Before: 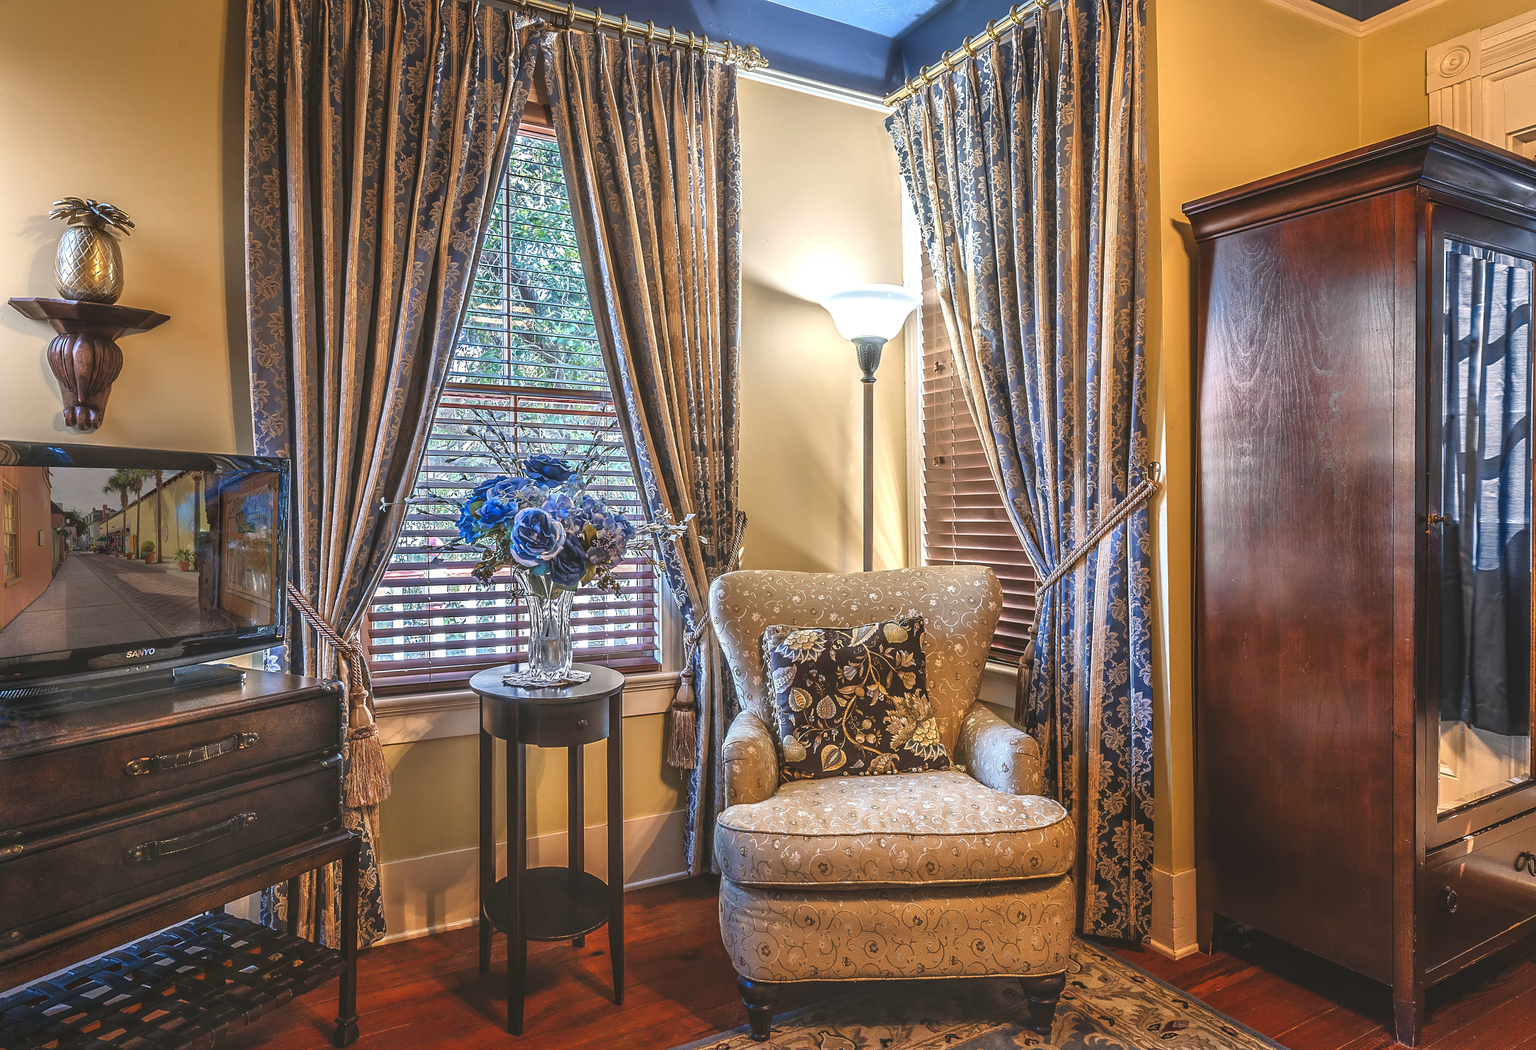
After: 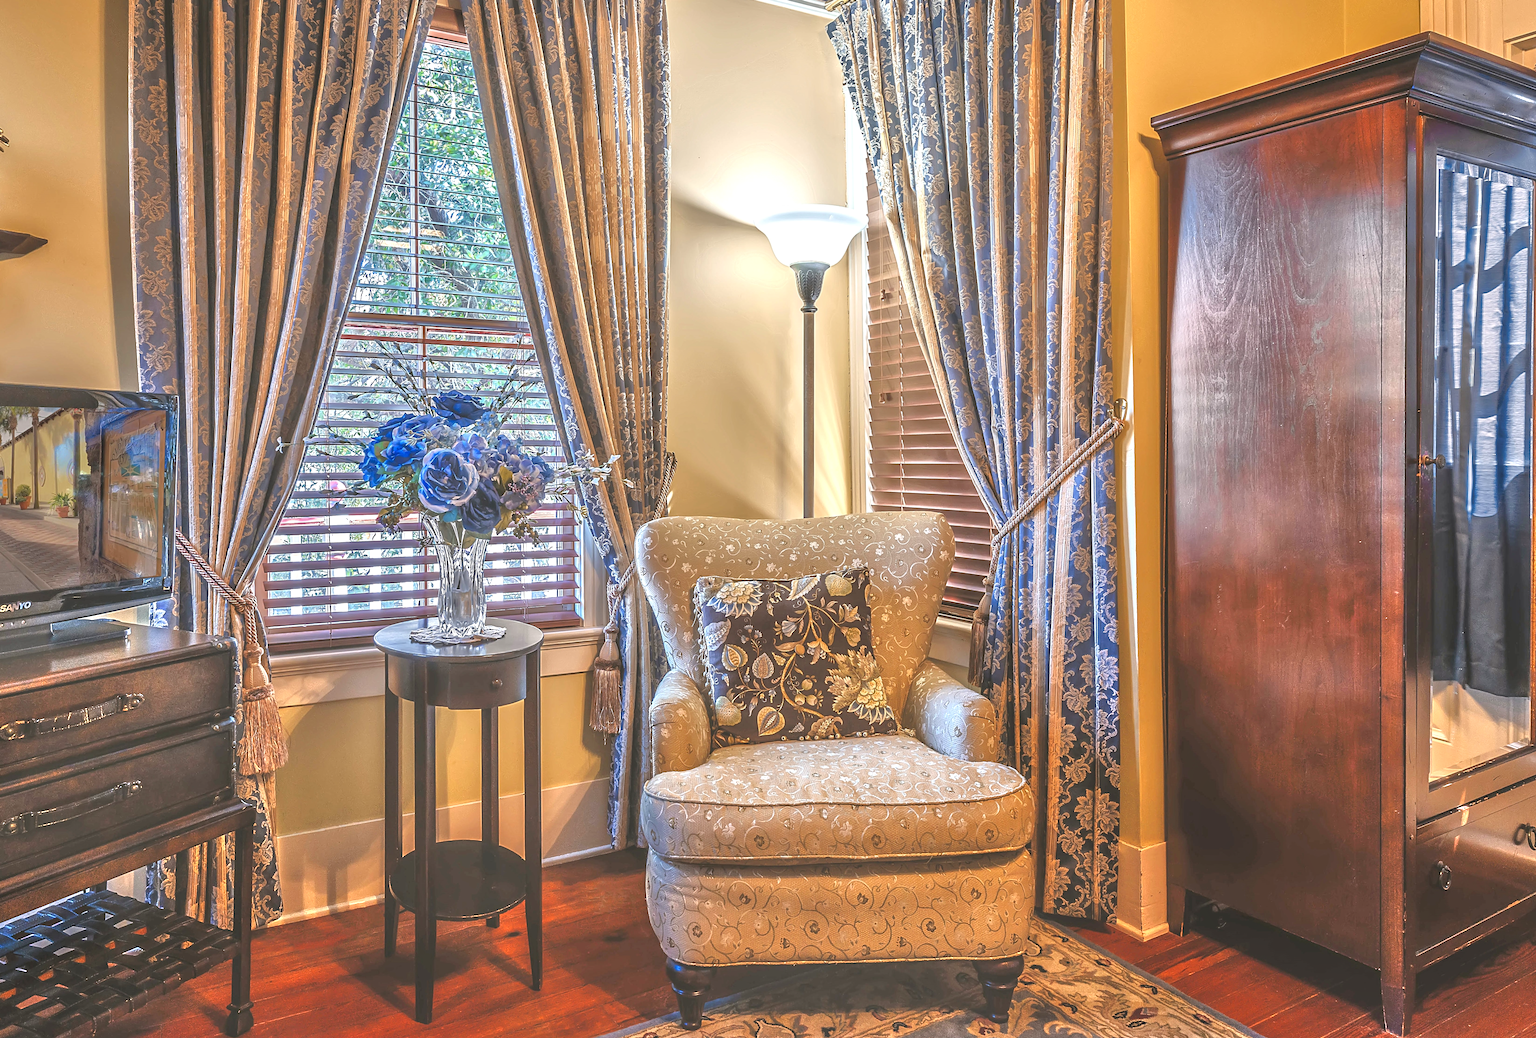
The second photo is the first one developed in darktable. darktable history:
crop and rotate: left 8.262%, top 9.226%
tone equalizer: -7 EV 0.15 EV, -6 EV 0.6 EV, -5 EV 1.15 EV, -4 EV 1.33 EV, -3 EV 1.15 EV, -2 EV 0.6 EV, -1 EV 0.15 EV, mask exposure compensation -0.5 EV
